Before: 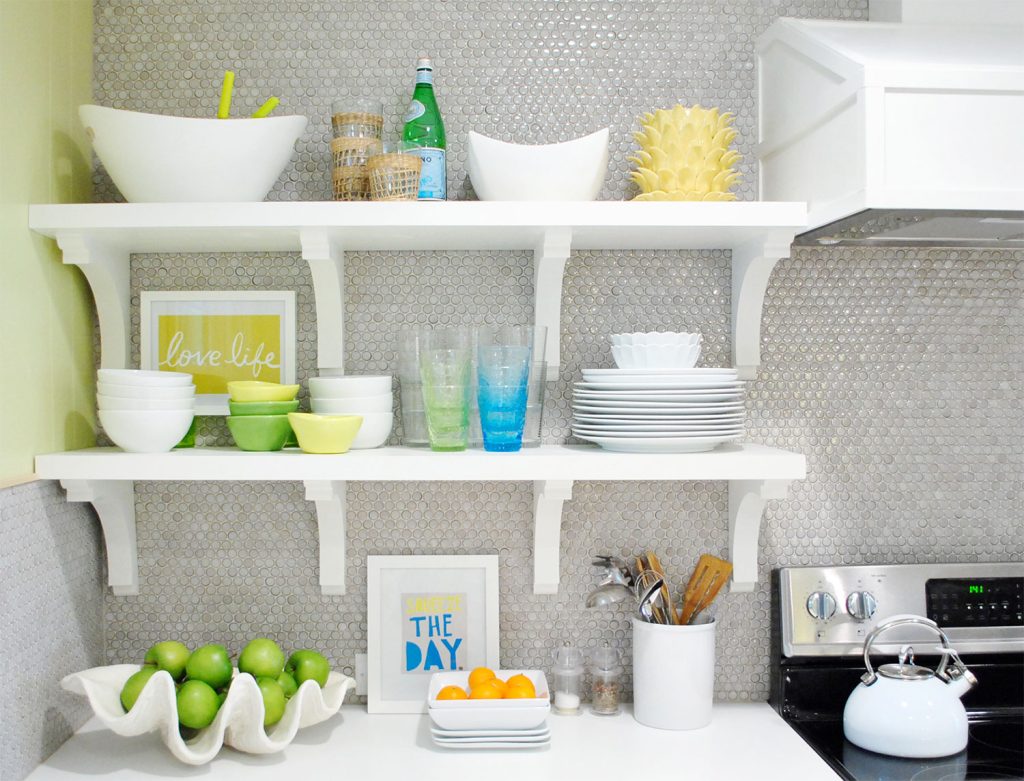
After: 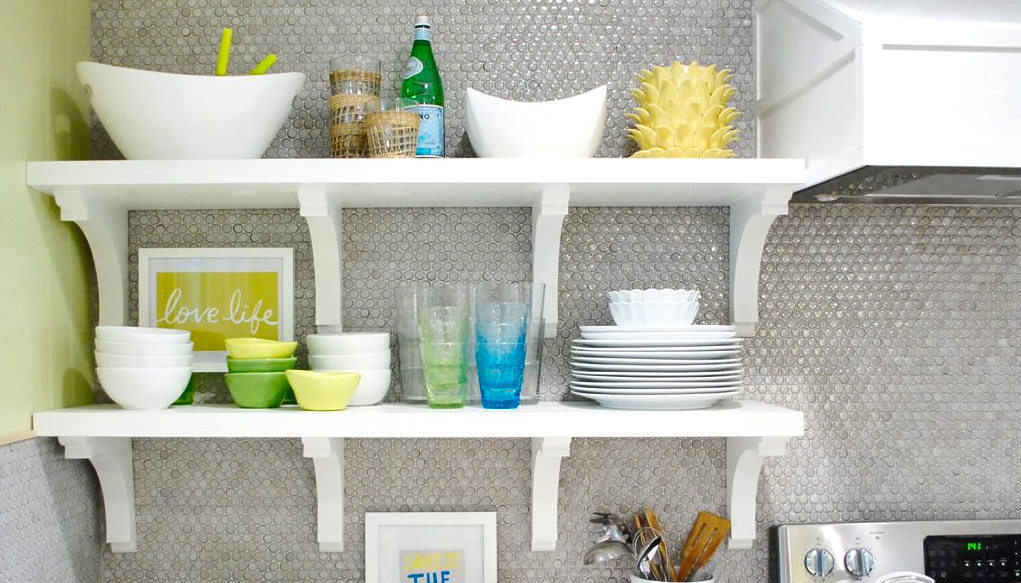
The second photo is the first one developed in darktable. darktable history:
exposure: exposure 0.128 EV, compensate highlight preservation false
shadows and highlights: soften with gaussian
crop: left 0.204%, top 5.563%, bottom 19.771%
